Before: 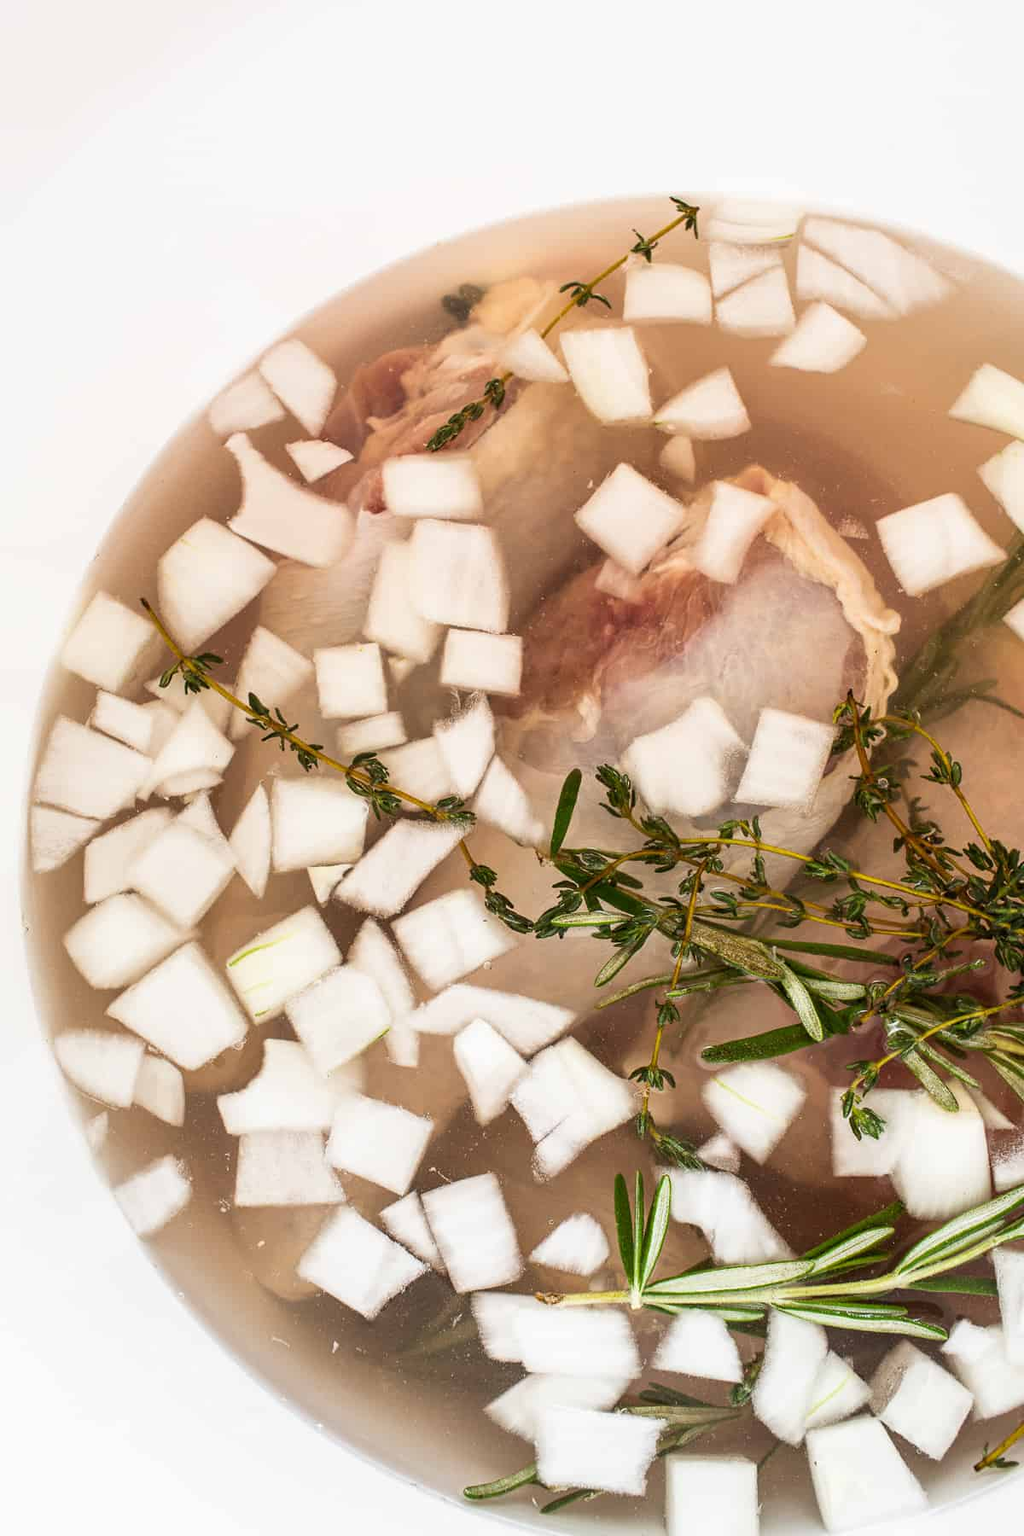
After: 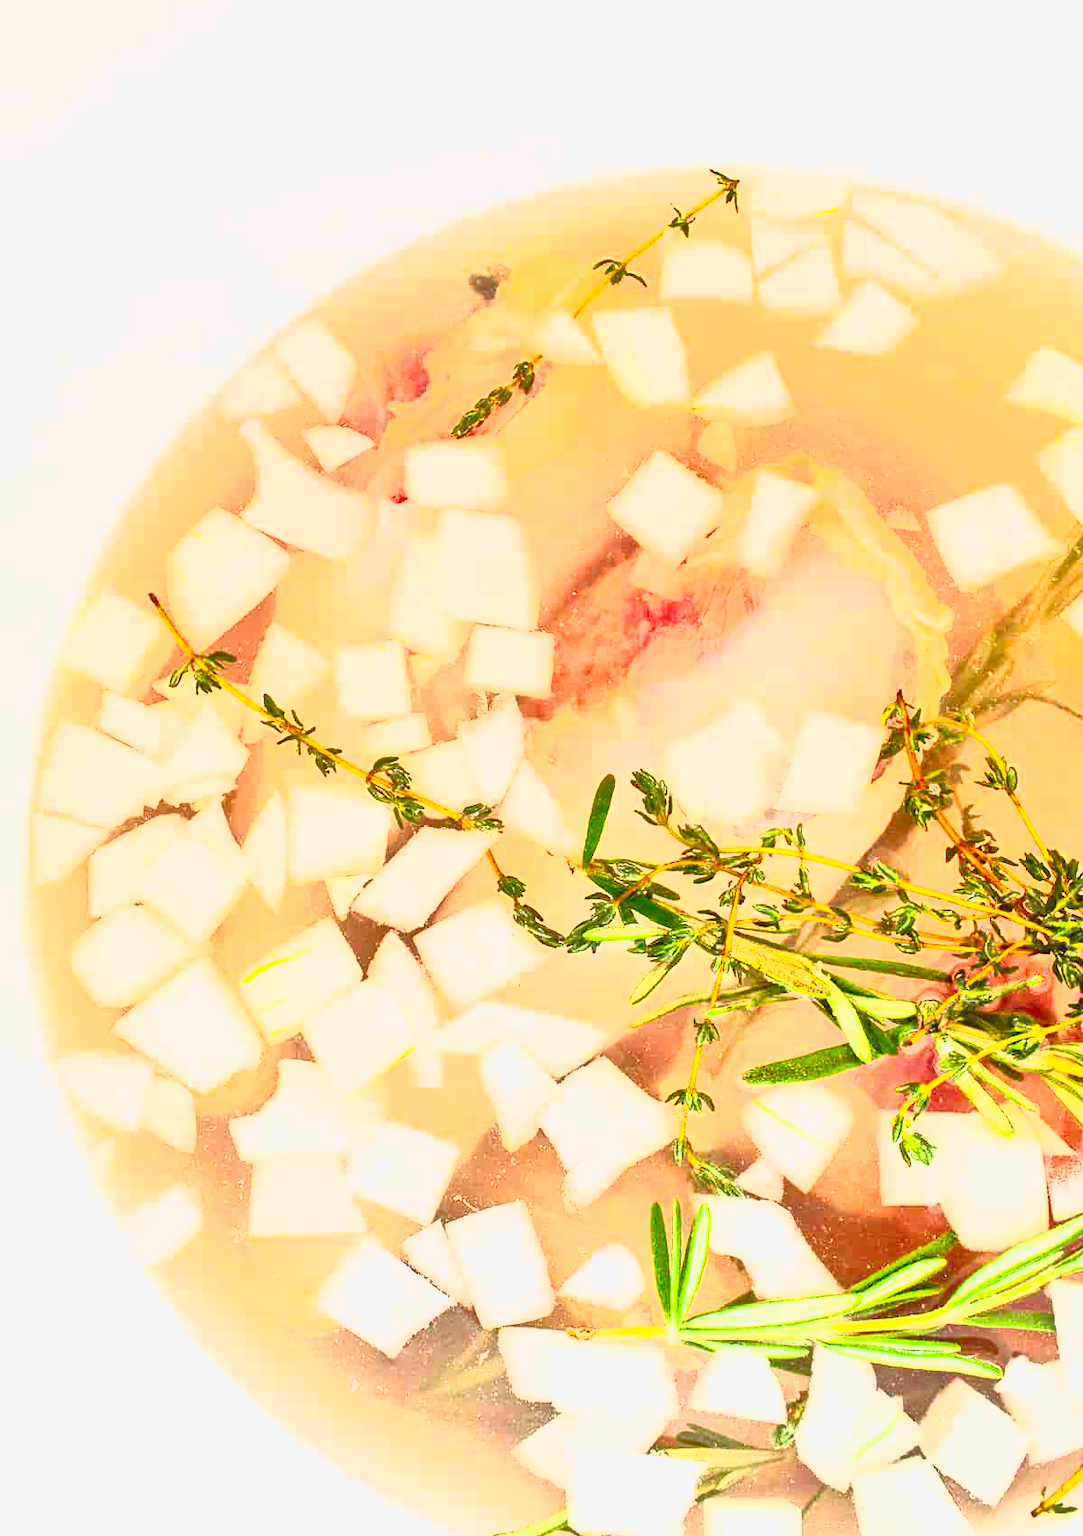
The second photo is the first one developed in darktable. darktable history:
crop and rotate: top 2.449%, bottom 3.044%
tone equalizer: -7 EV 0.155 EV, -6 EV 0.585 EV, -5 EV 1.16 EV, -4 EV 1.37 EV, -3 EV 1.13 EV, -2 EV 0.6 EV, -1 EV 0.155 EV
contrast brightness saturation: contrast 0.996, brightness 1, saturation 0.993
tone curve: curves: ch0 [(0, 0.038) (0.193, 0.212) (0.461, 0.502) (0.629, 0.731) (0.838, 0.916) (1, 0.967)]; ch1 [(0, 0) (0.35, 0.356) (0.45, 0.453) (0.504, 0.503) (0.532, 0.524) (0.558, 0.559) (0.735, 0.762) (1, 1)]; ch2 [(0, 0) (0.281, 0.266) (0.456, 0.469) (0.5, 0.5) (0.533, 0.545) (0.606, 0.607) (0.646, 0.654) (1, 1)], color space Lab, independent channels, preserve colors none
